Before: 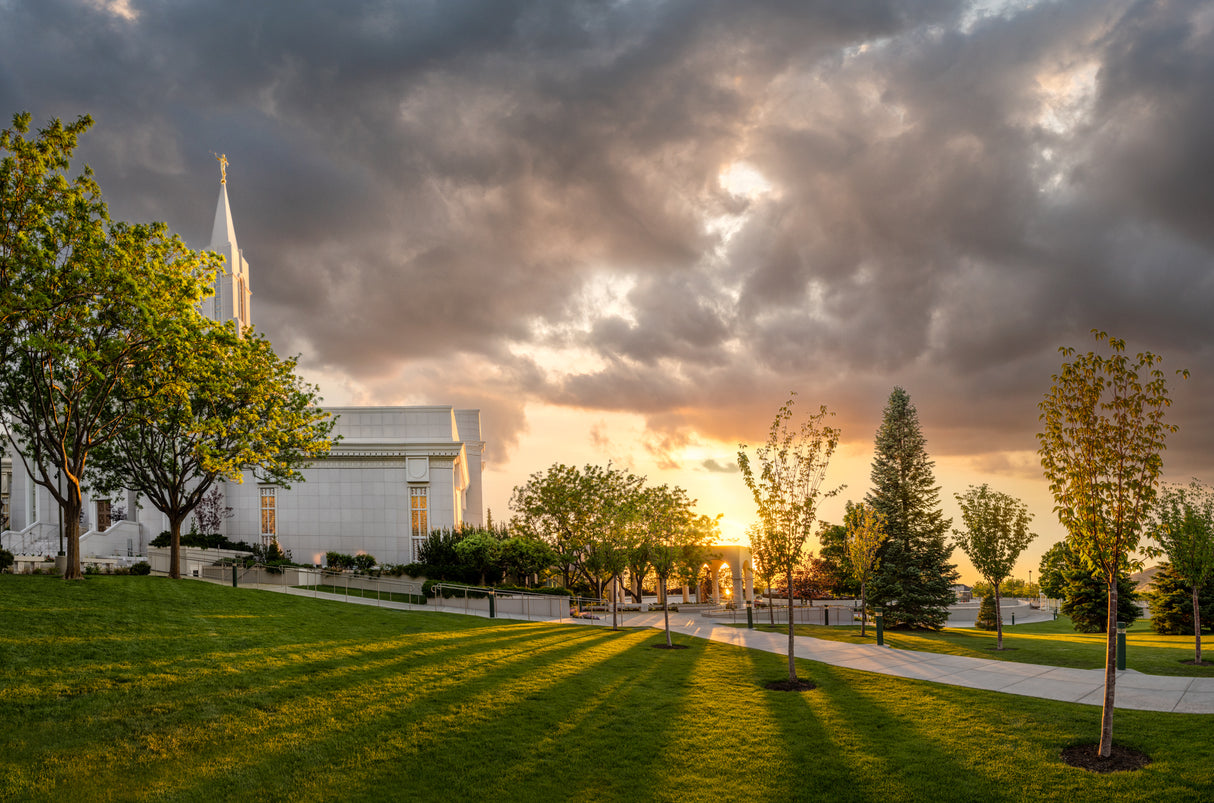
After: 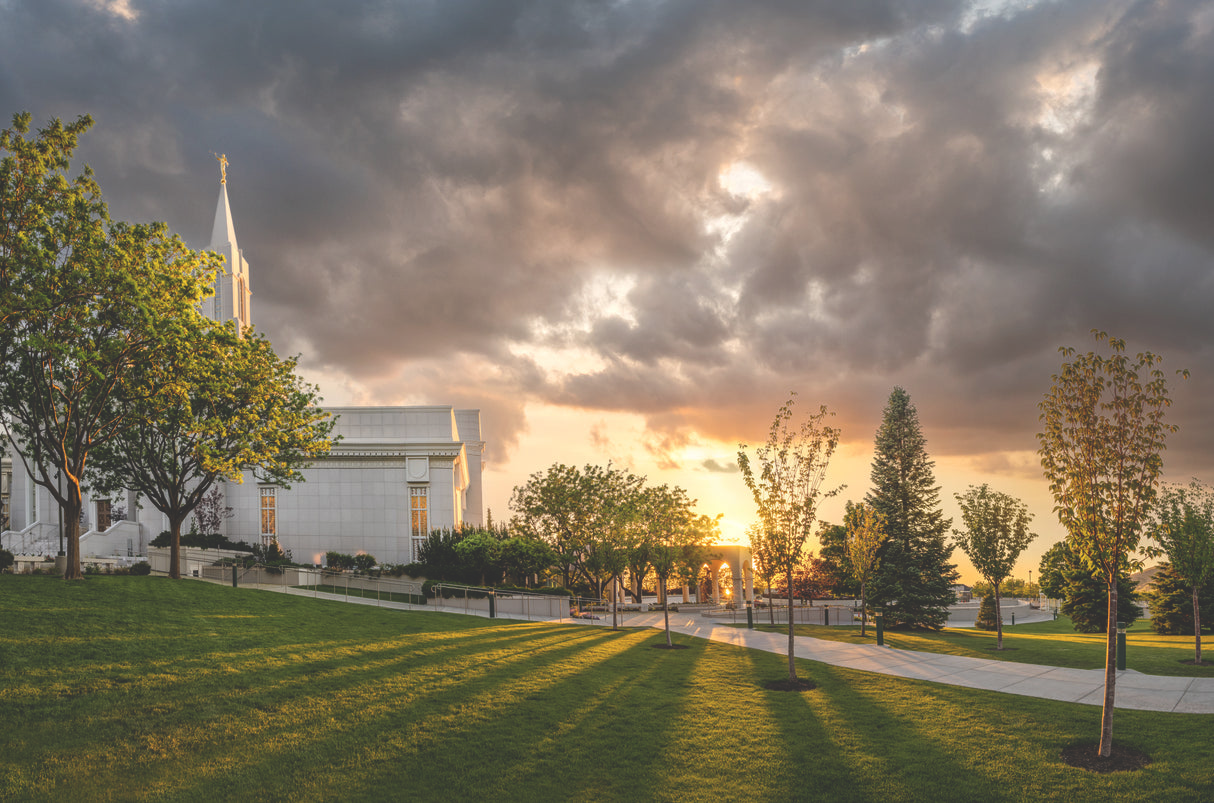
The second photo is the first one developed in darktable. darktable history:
exposure: black level correction -0.029, compensate exposure bias true, compensate highlight preservation false
